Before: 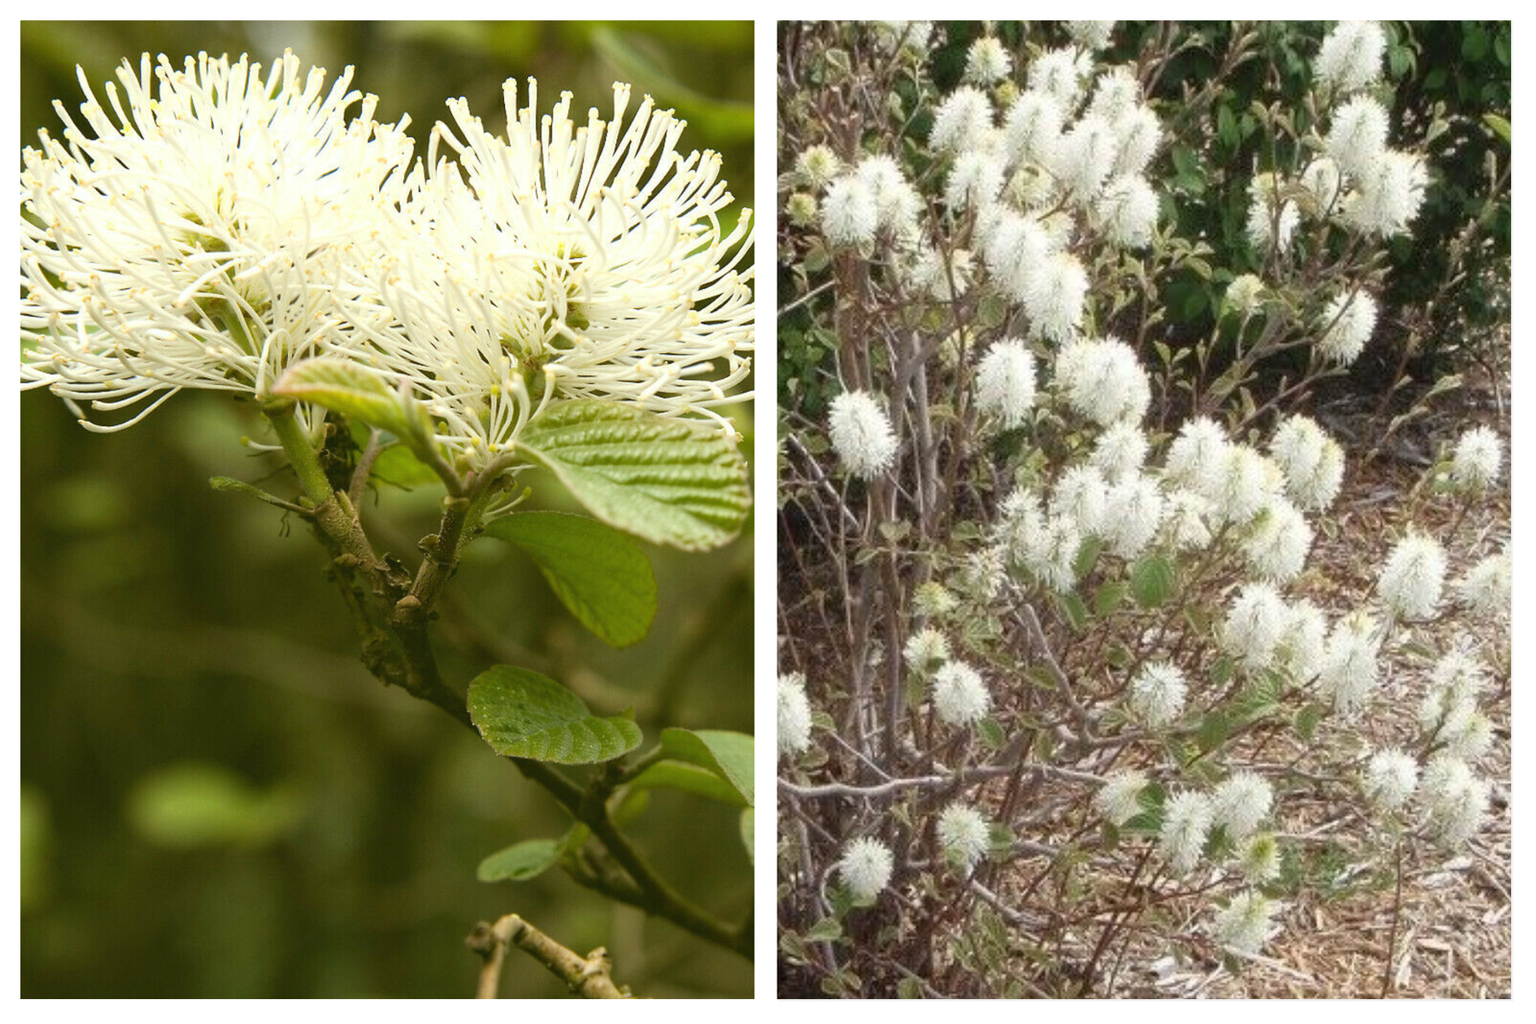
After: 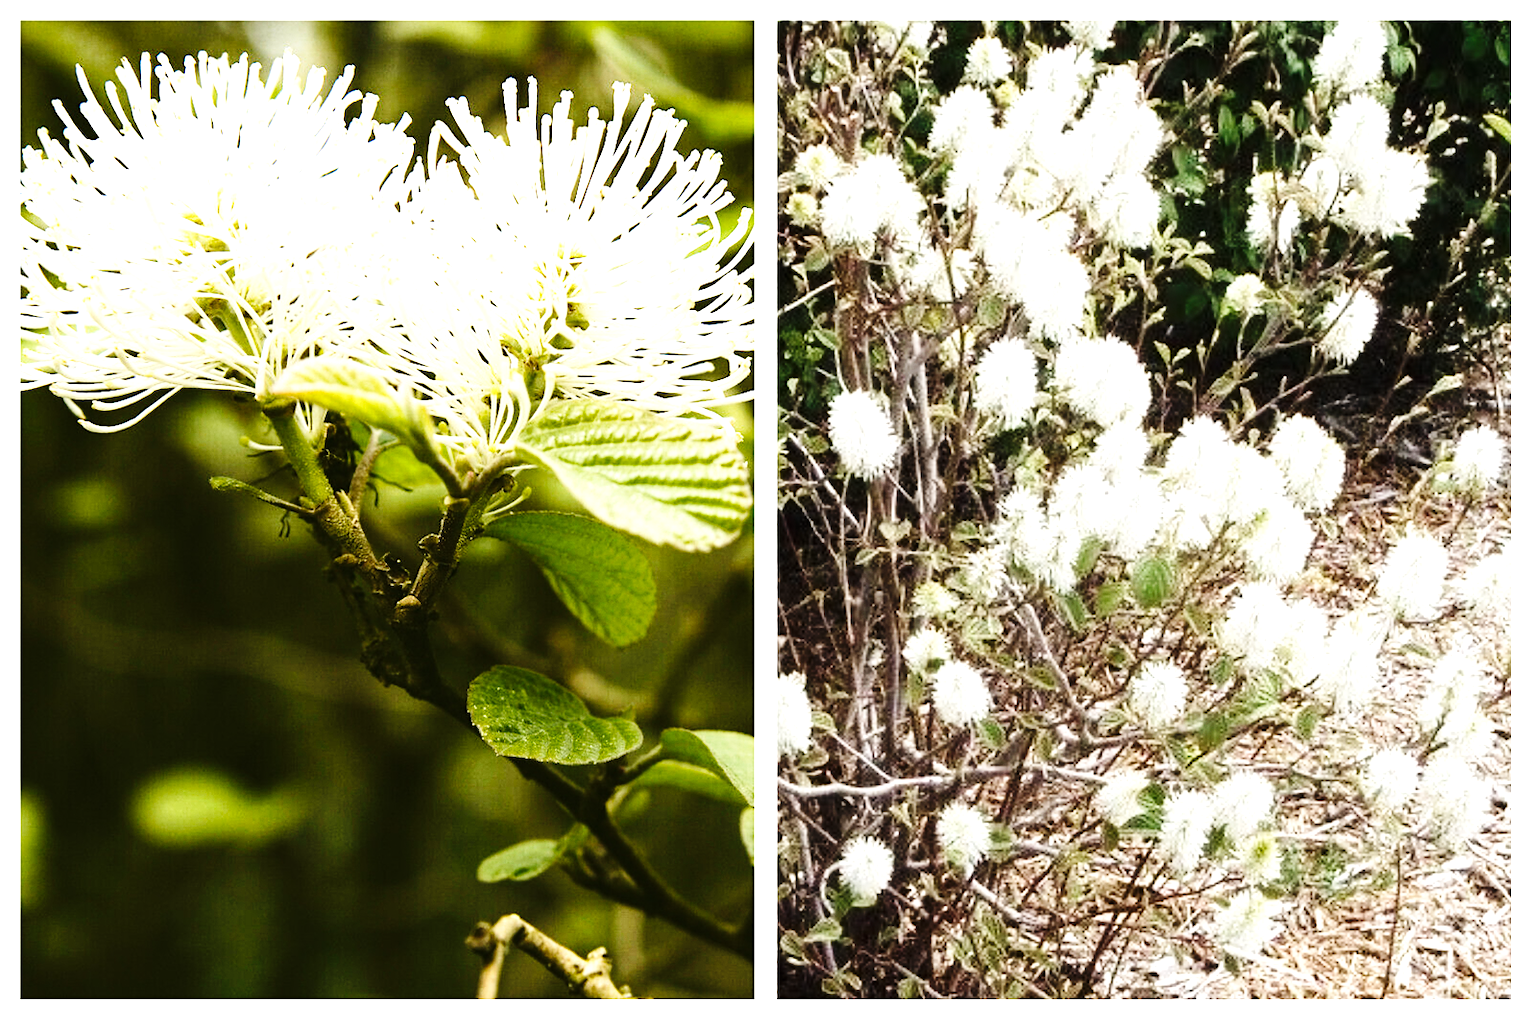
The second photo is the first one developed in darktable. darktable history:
tone equalizer: -8 EV -1.08 EV, -7 EV -1.01 EV, -6 EV -0.867 EV, -5 EV -0.578 EV, -3 EV 0.578 EV, -2 EV 0.867 EV, -1 EV 1.01 EV, +0 EV 1.08 EV, edges refinement/feathering 500, mask exposure compensation -1.57 EV, preserve details no
sharpen: amount 0.2
base curve: curves: ch0 [(0, 0) (0.036, 0.025) (0.121, 0.166) (0.206, 0.329) (0.605, 0.79) (1, 1)], preserve colors none
